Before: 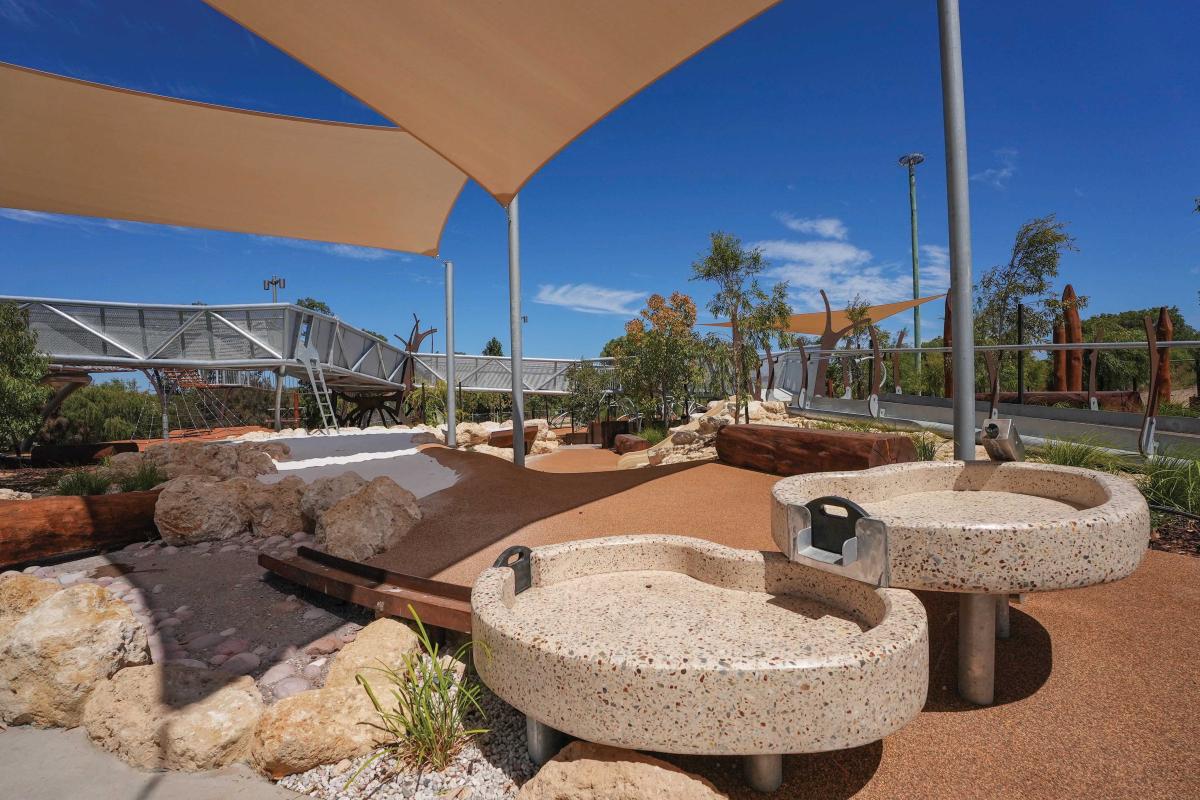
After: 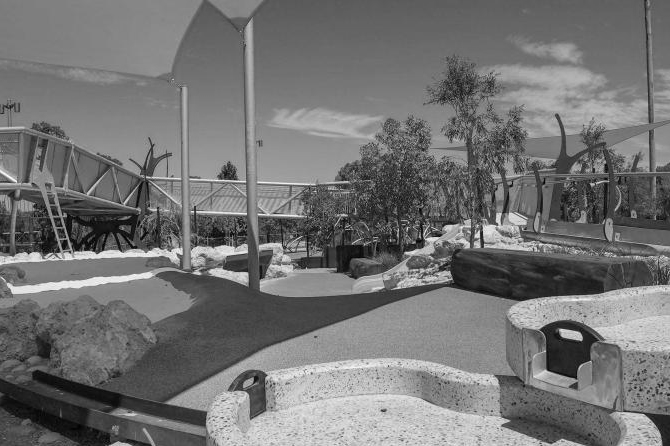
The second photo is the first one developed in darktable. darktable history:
crop and rotate: left 22.13%, top 22.054%, right 22.026%, bottom 22.102%
monochrome: on, module defaults
